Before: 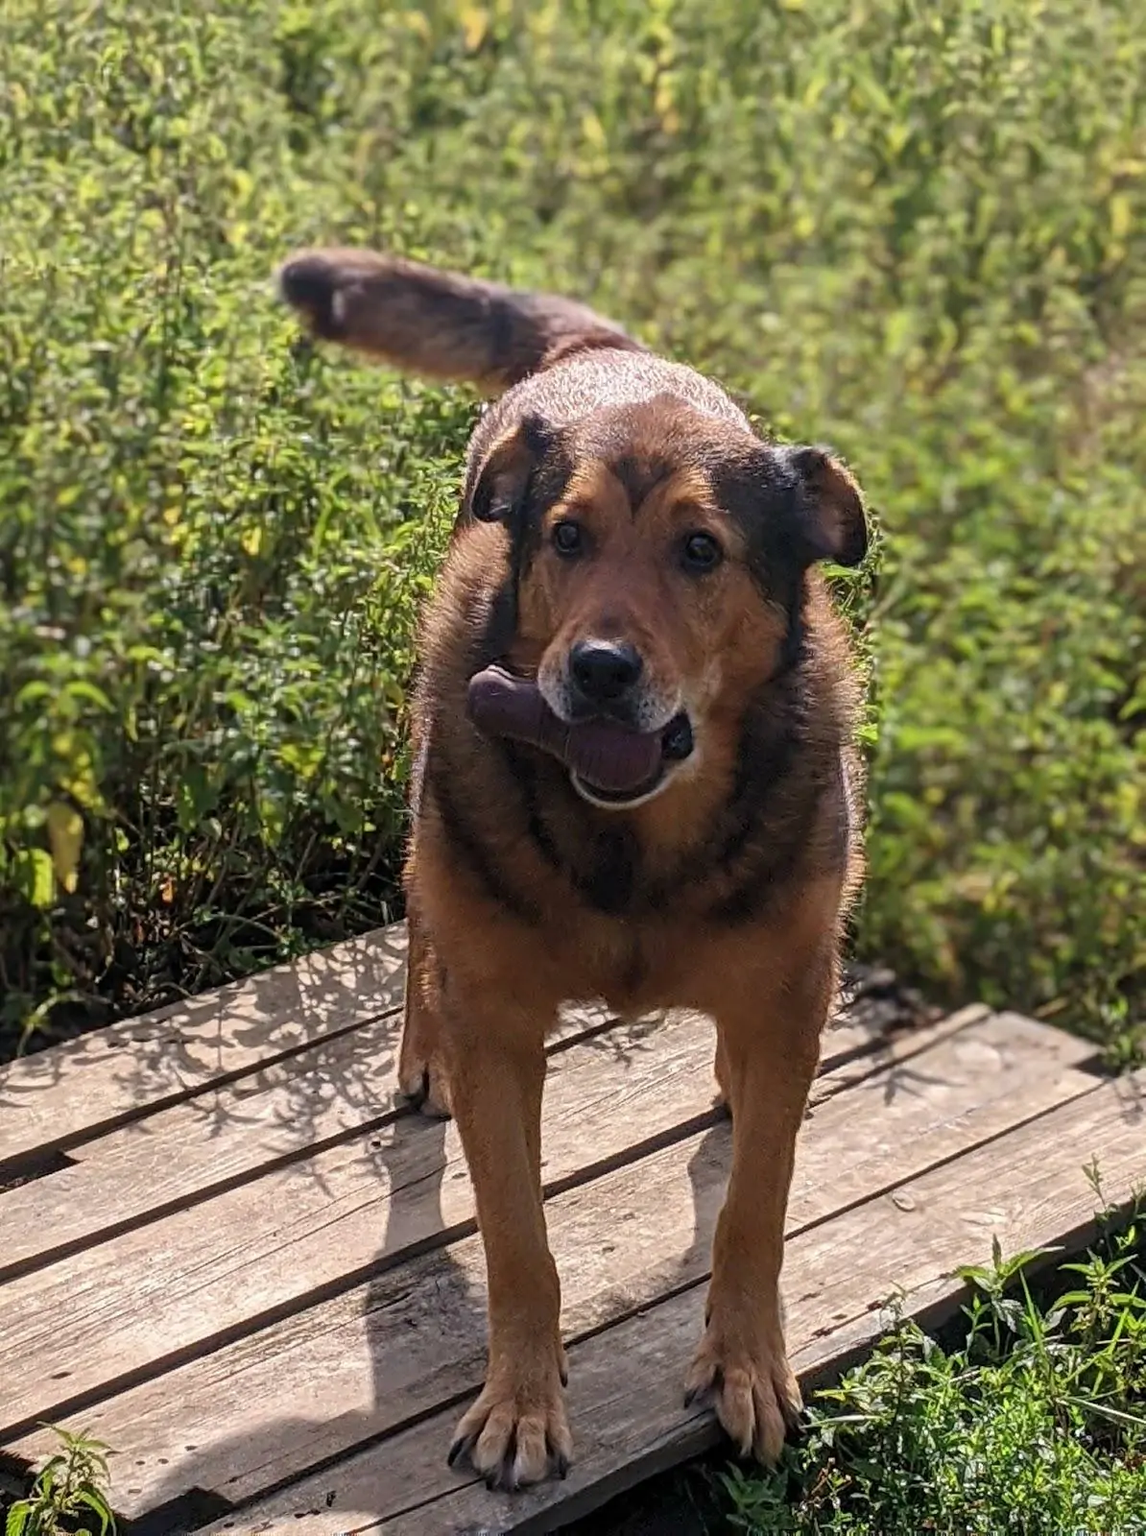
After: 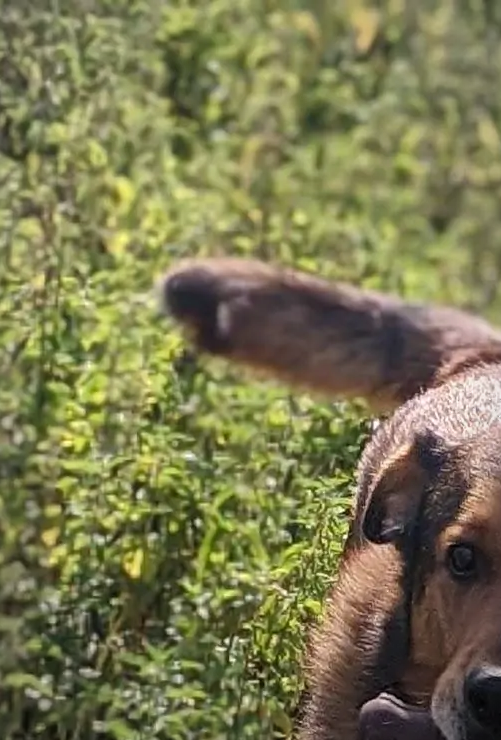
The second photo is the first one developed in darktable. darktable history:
bloom: size 13.65%, threshold 98.39%, strength 4.82%
vignetting: fall-off radius 70%, automatic ratio true
crop and rotate: left 10.817%, top 0.062%, right 47.194%, bottom 53.626%
tone equalizer: on, module defaults
